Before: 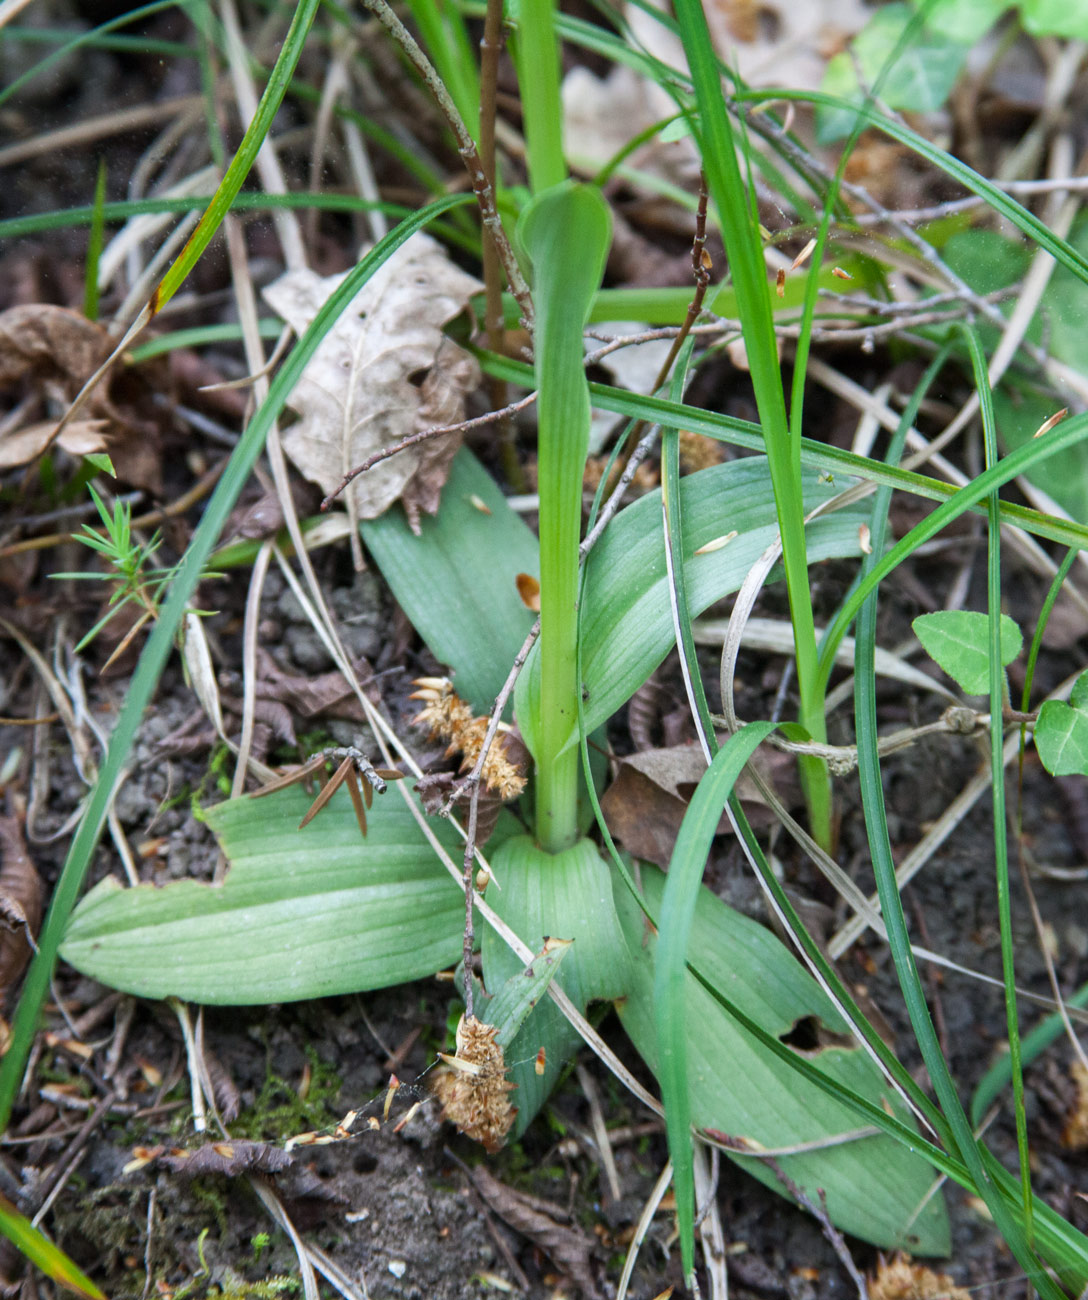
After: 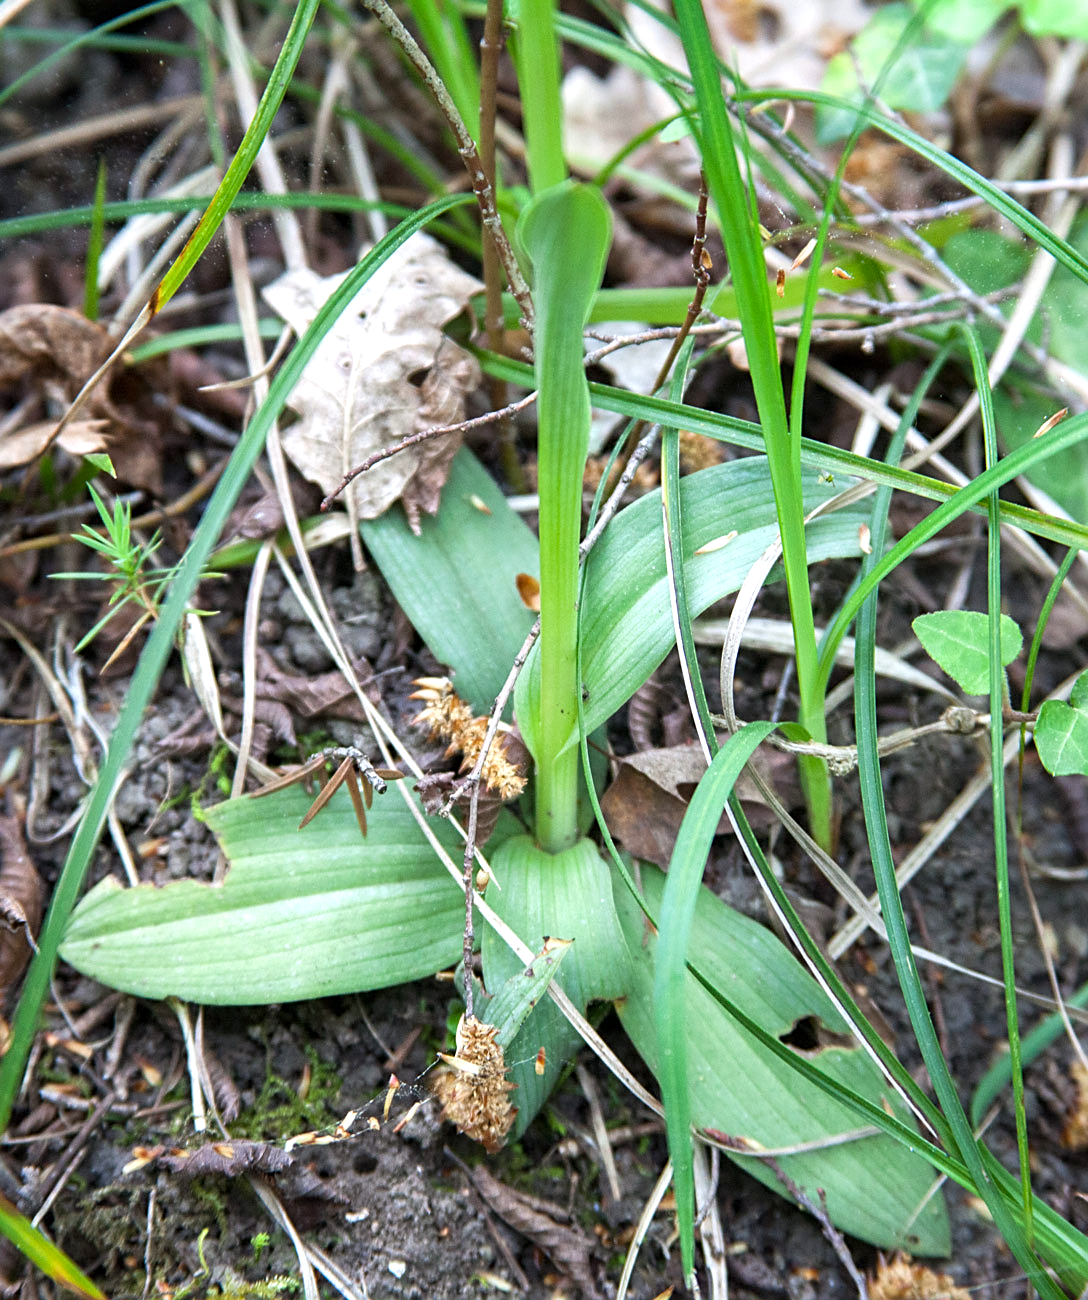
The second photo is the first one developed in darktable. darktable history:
exposure: black level correction 0.001, exposure 0.499 EV, compensate highlight preservation false
sharpen: on, module defaults
